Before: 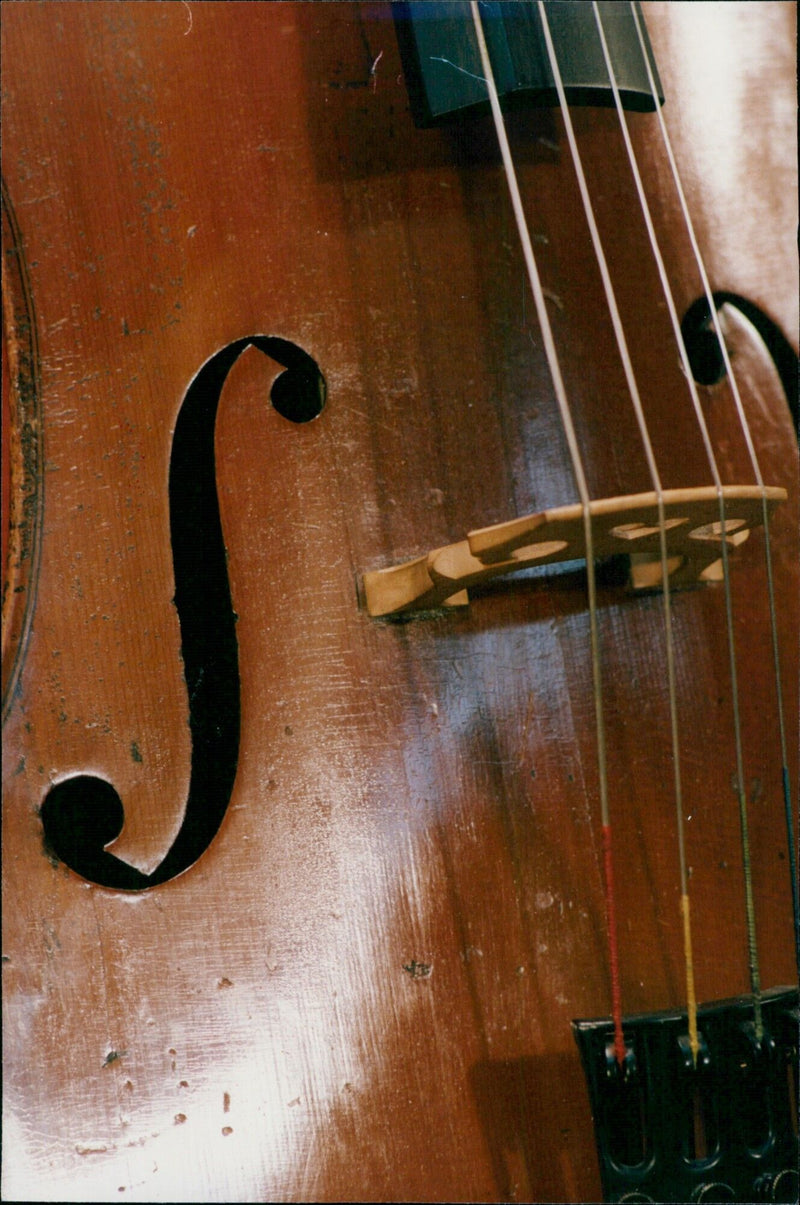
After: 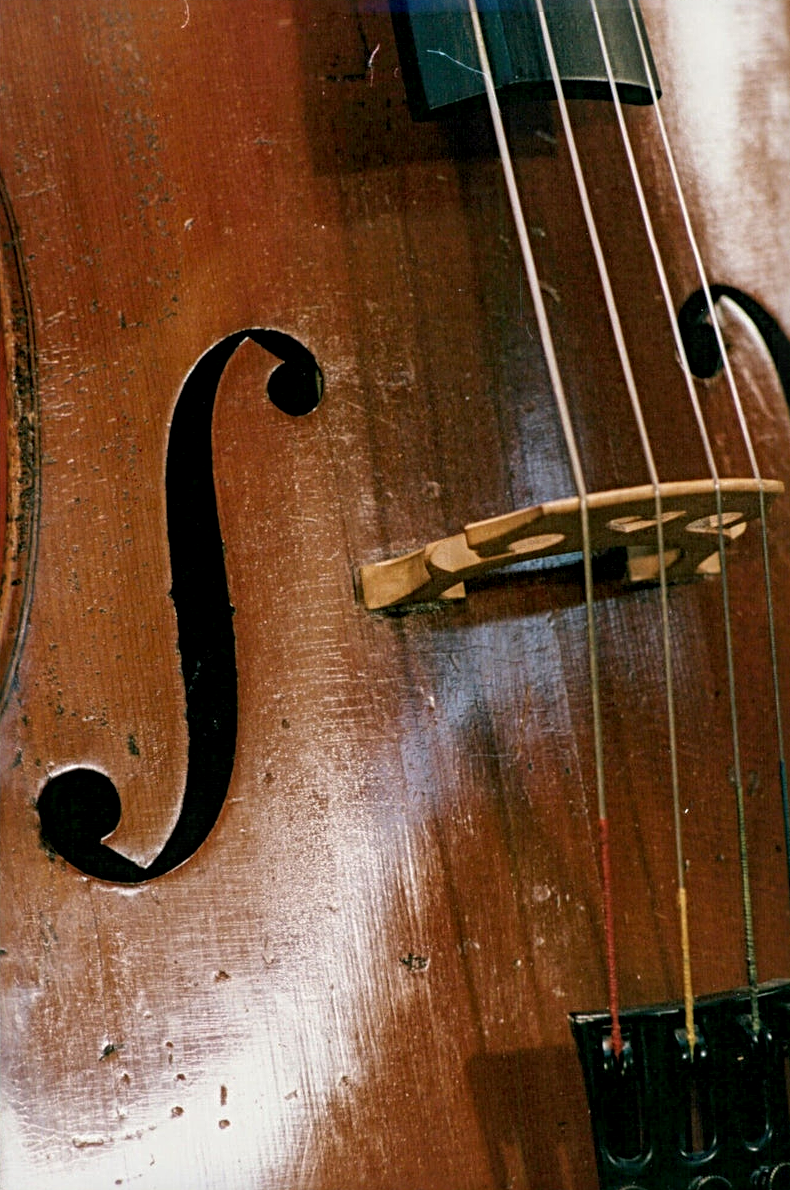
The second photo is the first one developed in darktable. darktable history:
sharpen: radius 4.919
crop: left 0.494%, top 0.617%, right 0.178%, bottom 0.576%
local contrast: on, module defaults
